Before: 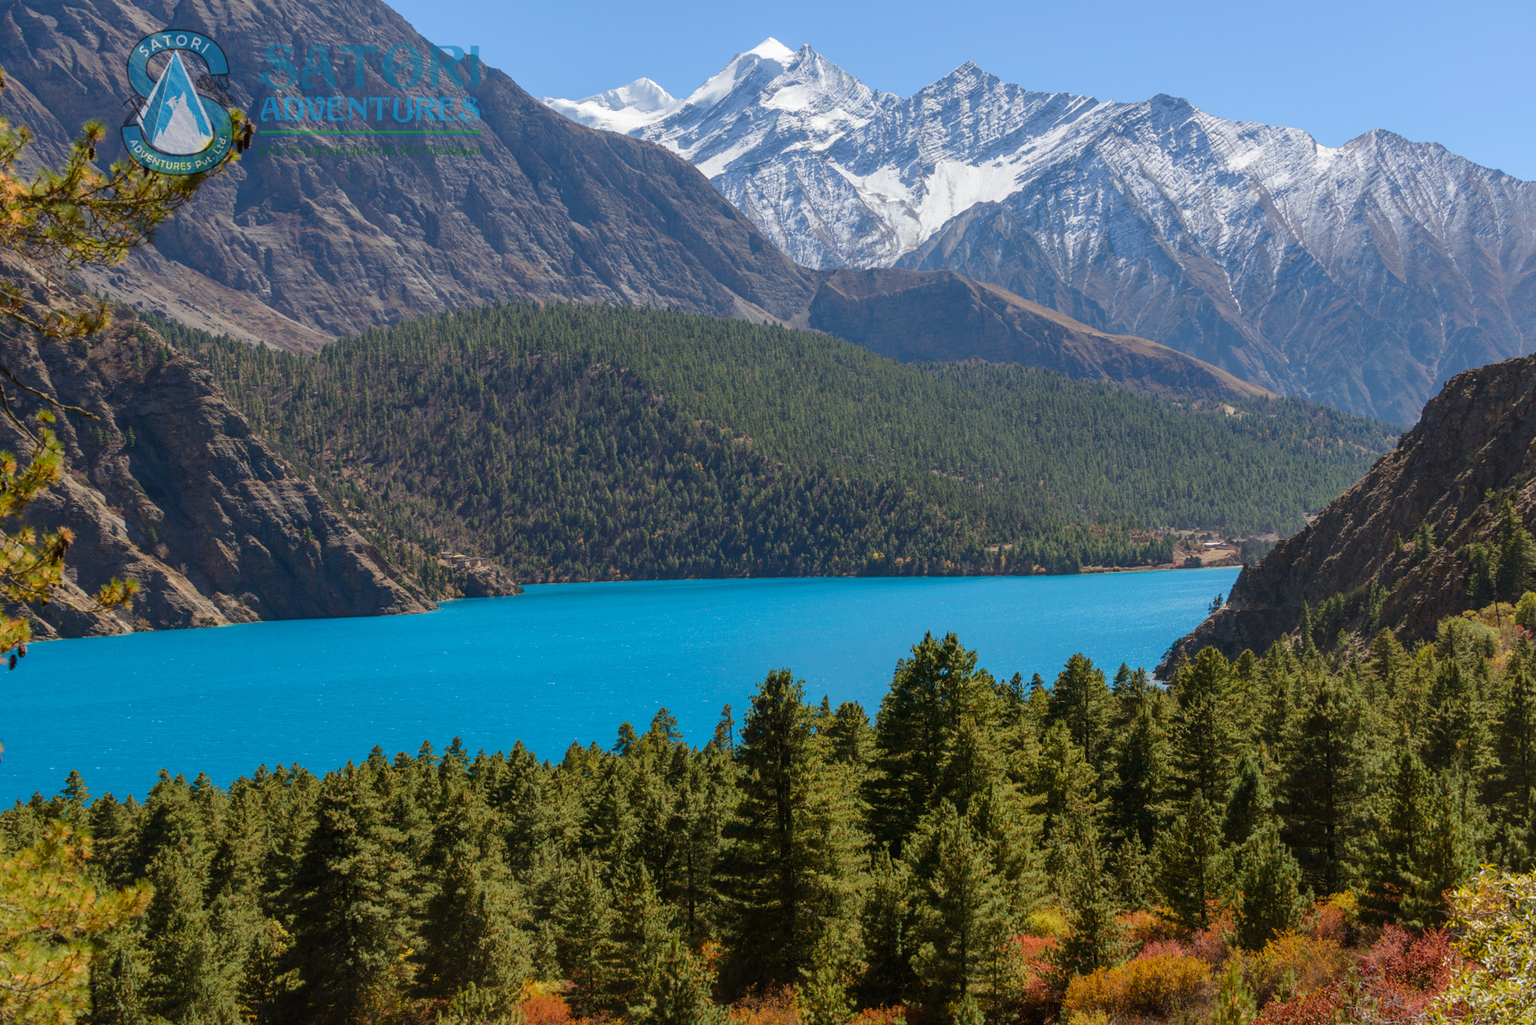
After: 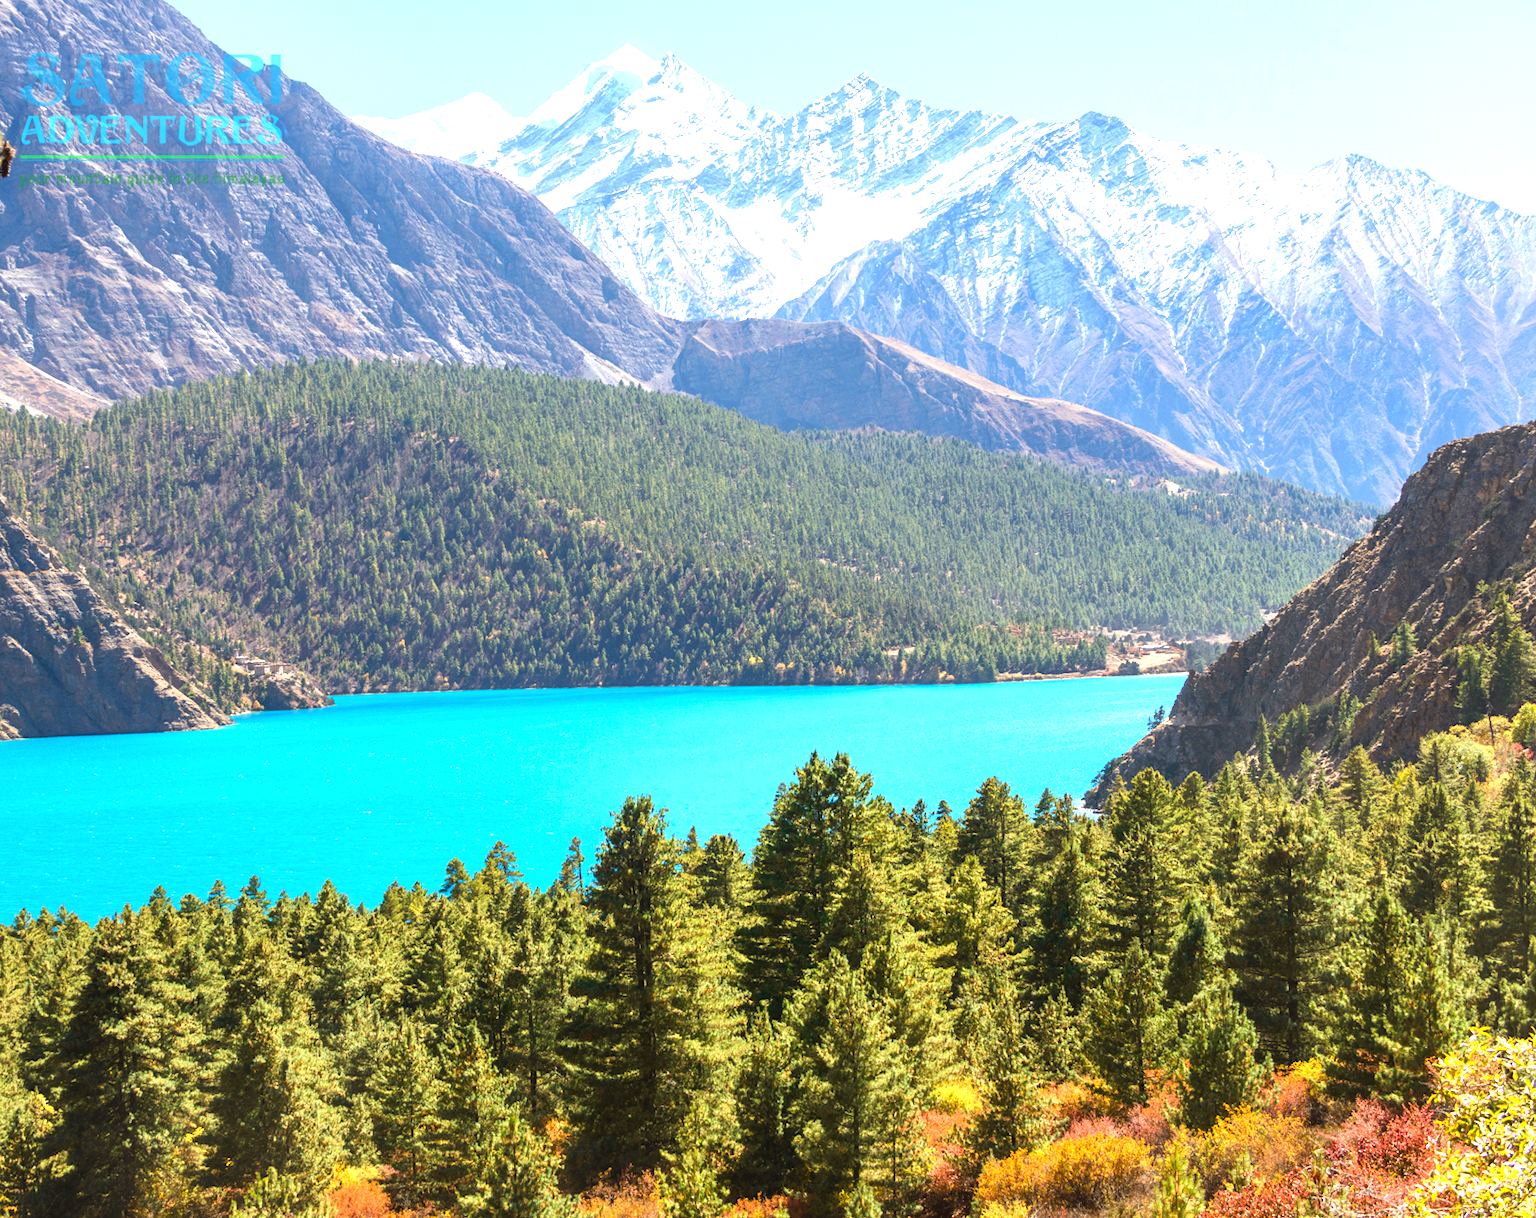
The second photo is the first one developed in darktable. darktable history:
crop: left 15.814%
exposure: black level correction 0, exposure 1.744 EV, compensate highlight preservation false
